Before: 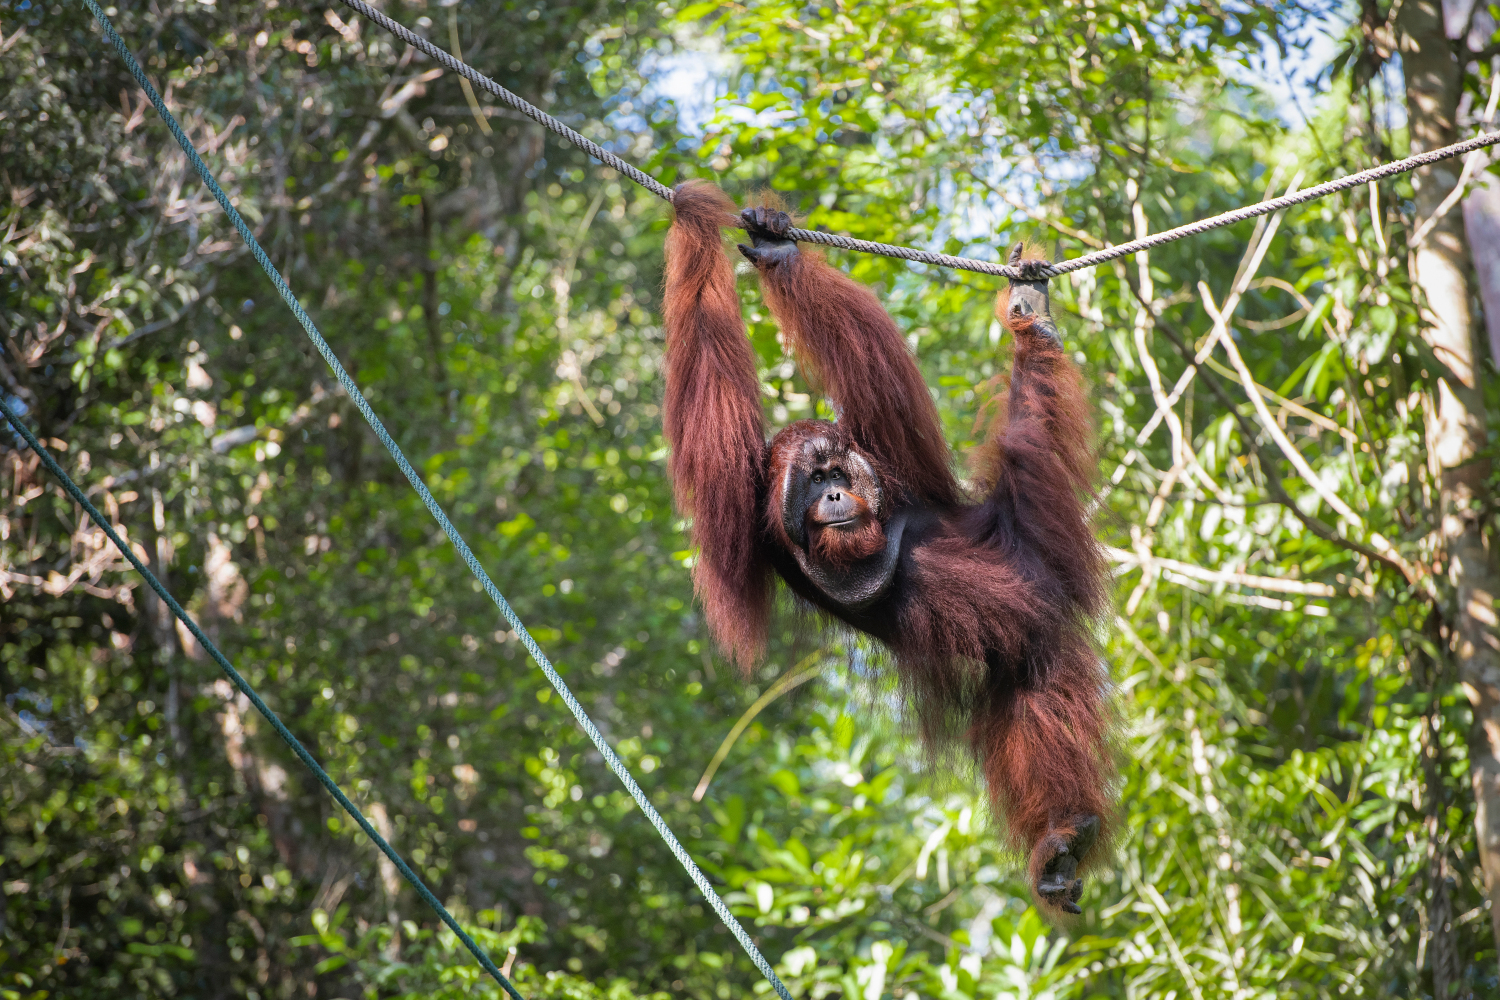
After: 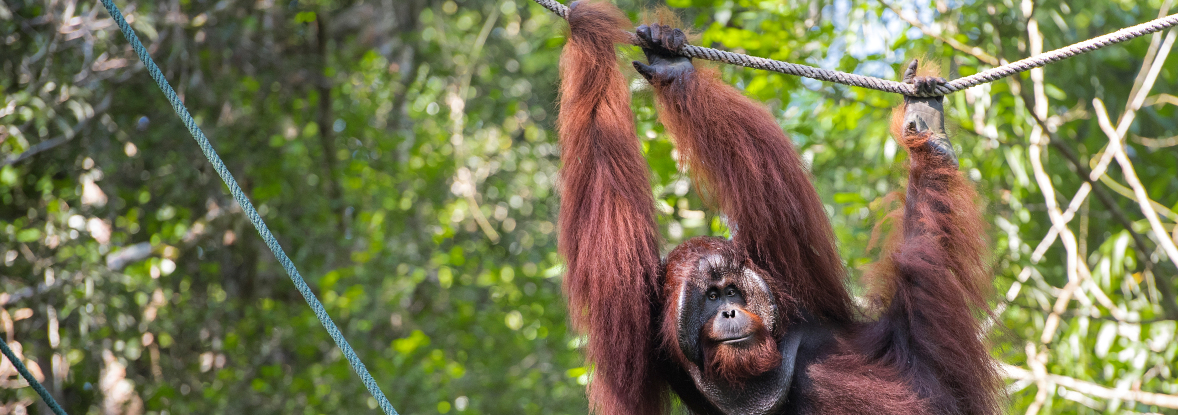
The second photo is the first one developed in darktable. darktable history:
white balance: red 1, blue 1
crop: left 7.036%, top 18.398%, right 14.379%, bottom 40.043%
exposure: exposure 0.078 EV, compensate highlight preservation false
